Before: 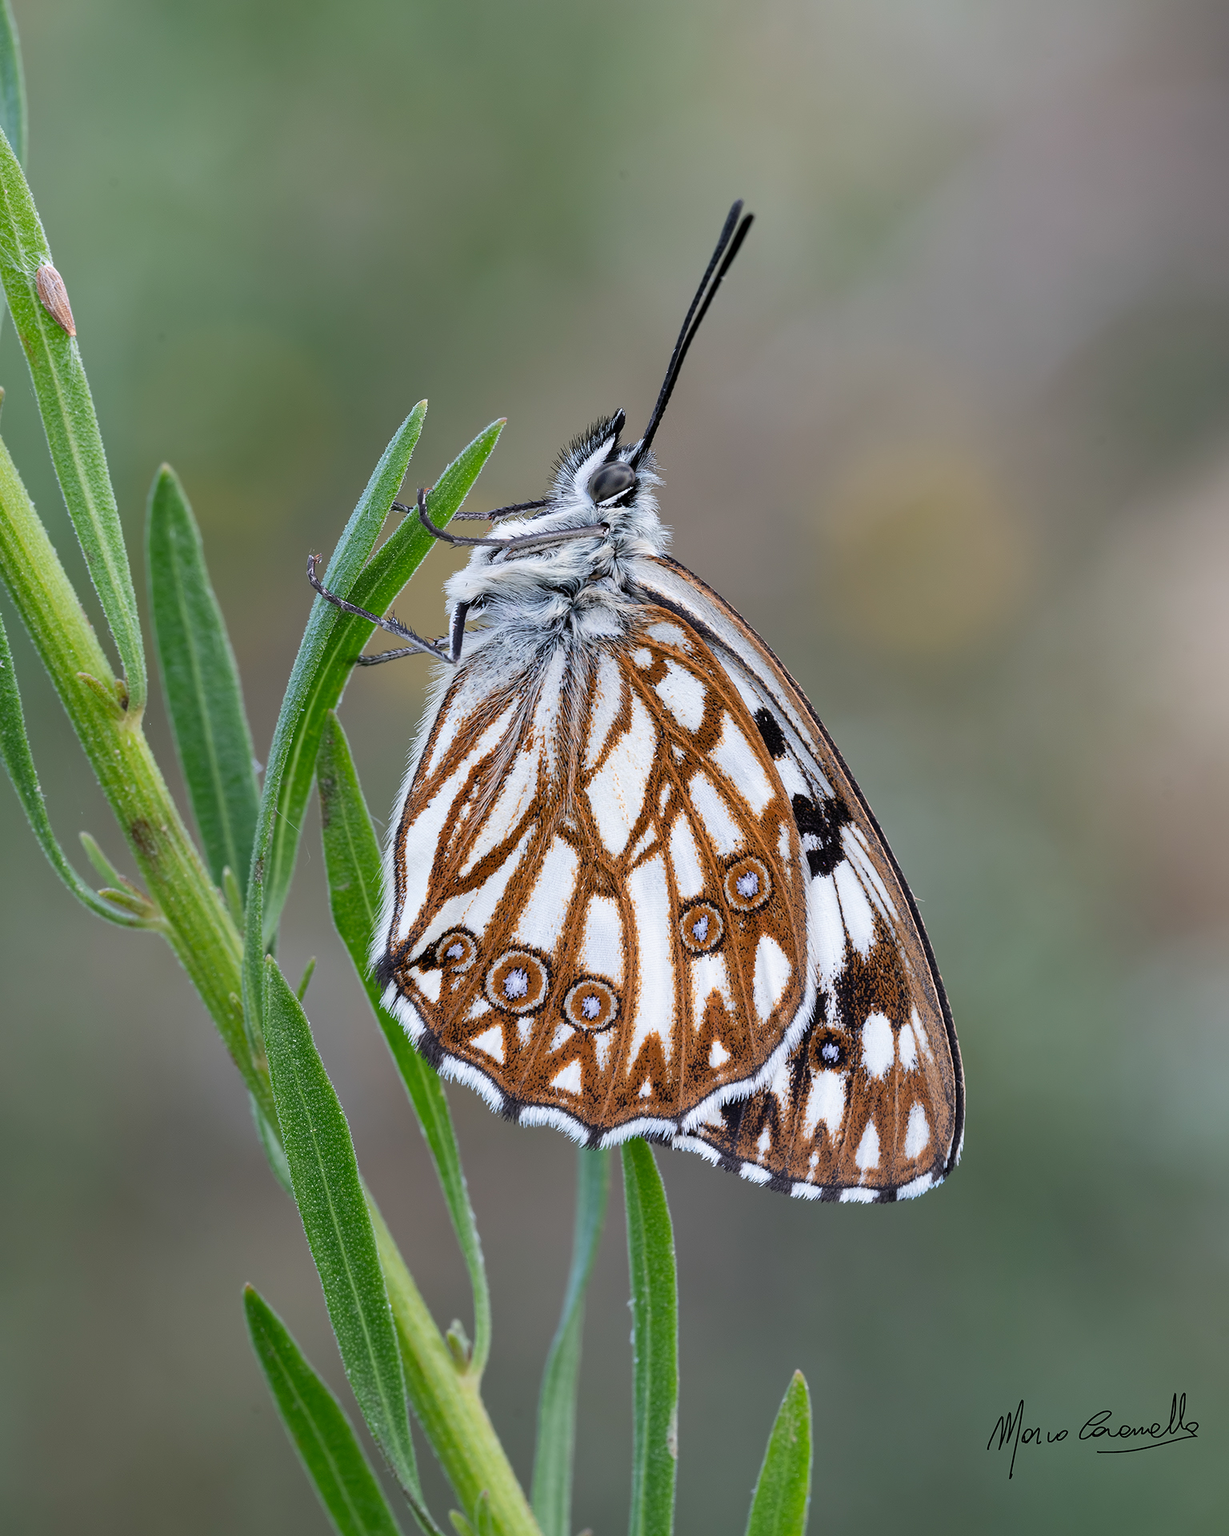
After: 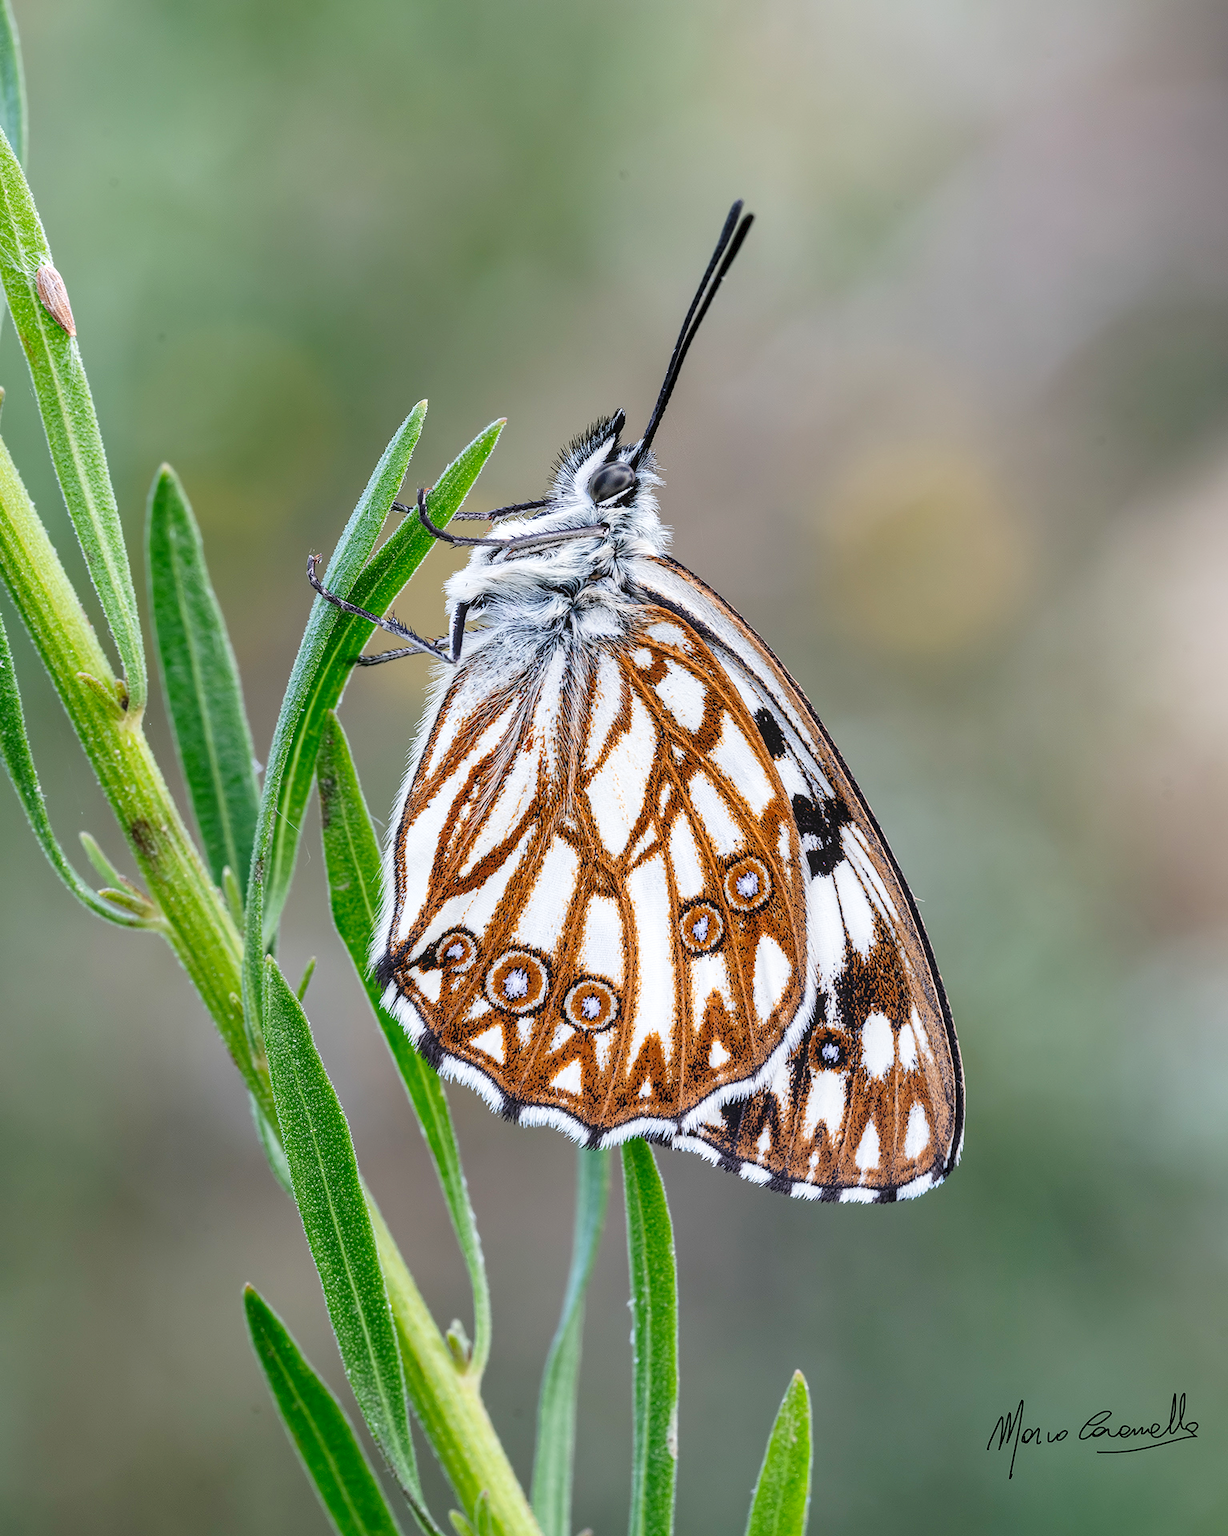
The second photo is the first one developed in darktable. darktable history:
local contrast: on, module defaults
tone curve: curves: ch0 [(0, 0) (0.003, 0.04) (0.011, 0.04) (0.025, 0.043) (0.044, 0.049) (0.069, 0.066) (0.1, 0.095) (0.136, 0.121) (0.177, 0.154) (0.224, 0.211) (0.277, 0.281) (0.335, 0.358) (0.399, 0.452) (0.468, 0.54) (0.543, 0.628) (0.623, 0.721) (0.709, 0.801) (0.801, 0.883) (0.898, 0.948) (1, 1)], preserve colors none
